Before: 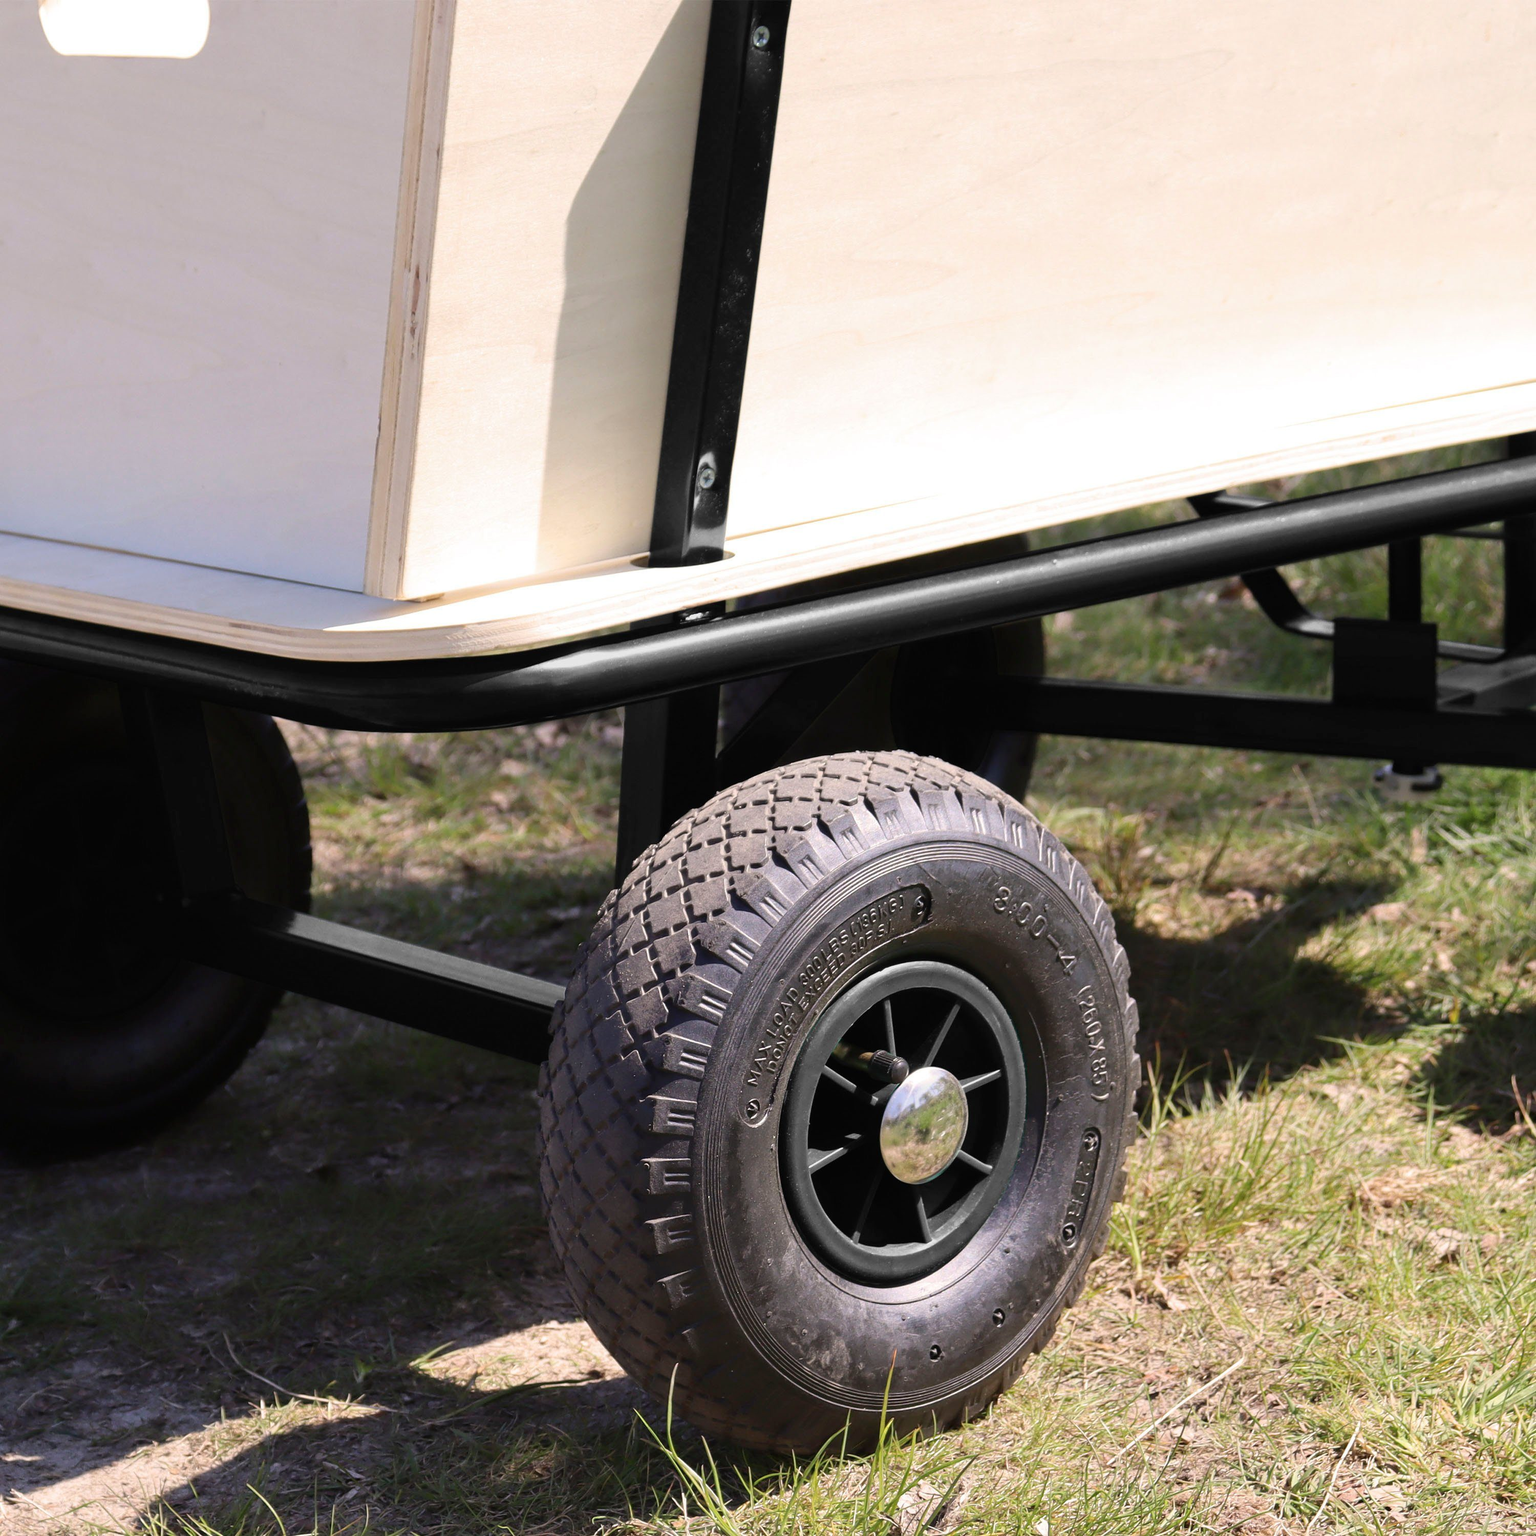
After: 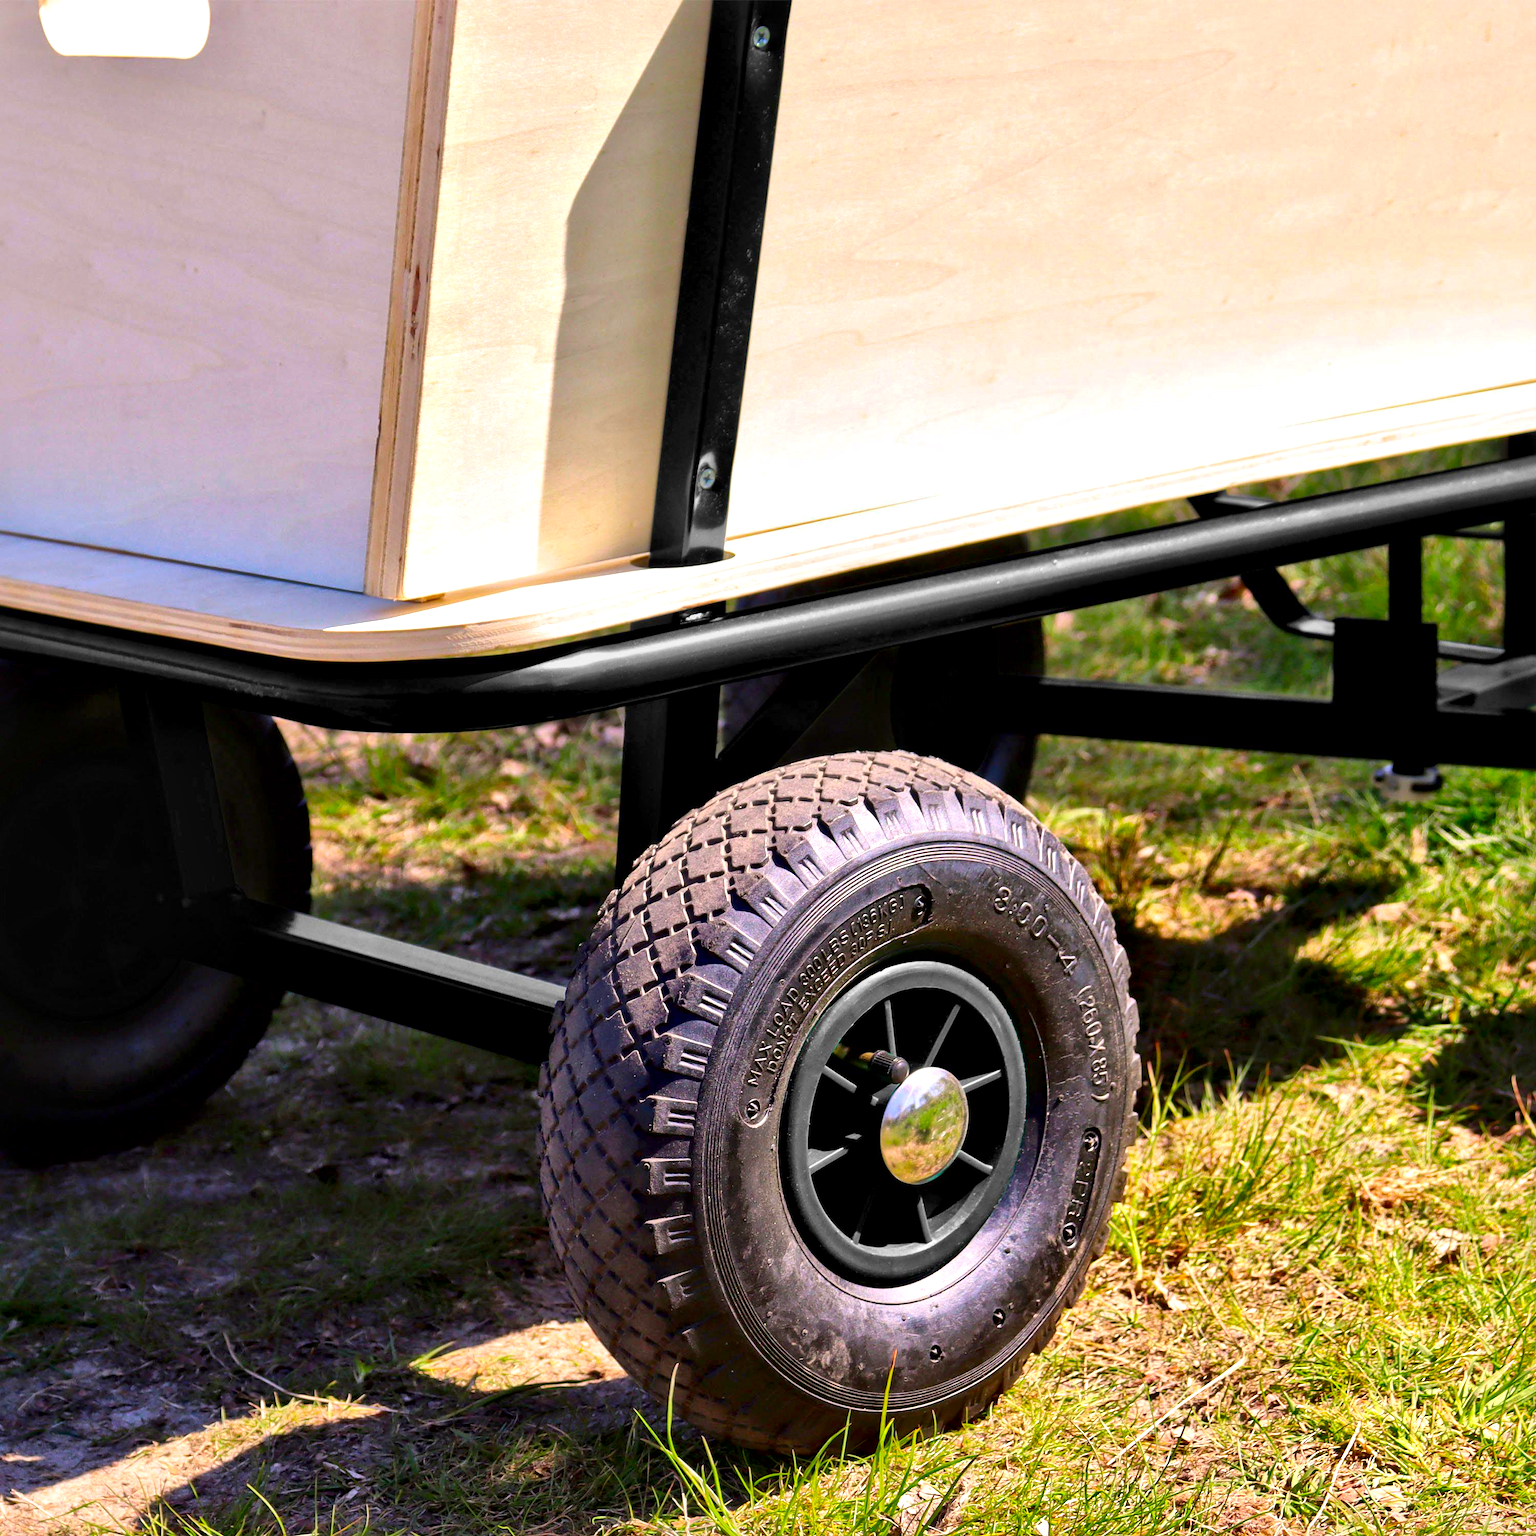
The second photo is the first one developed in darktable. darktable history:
color correction: highlights b* -0.047, saturation 2.2
local contrast: mode bilateral grid, contrast 44, coarseness 69, detail 212%, midtone range 0.2
